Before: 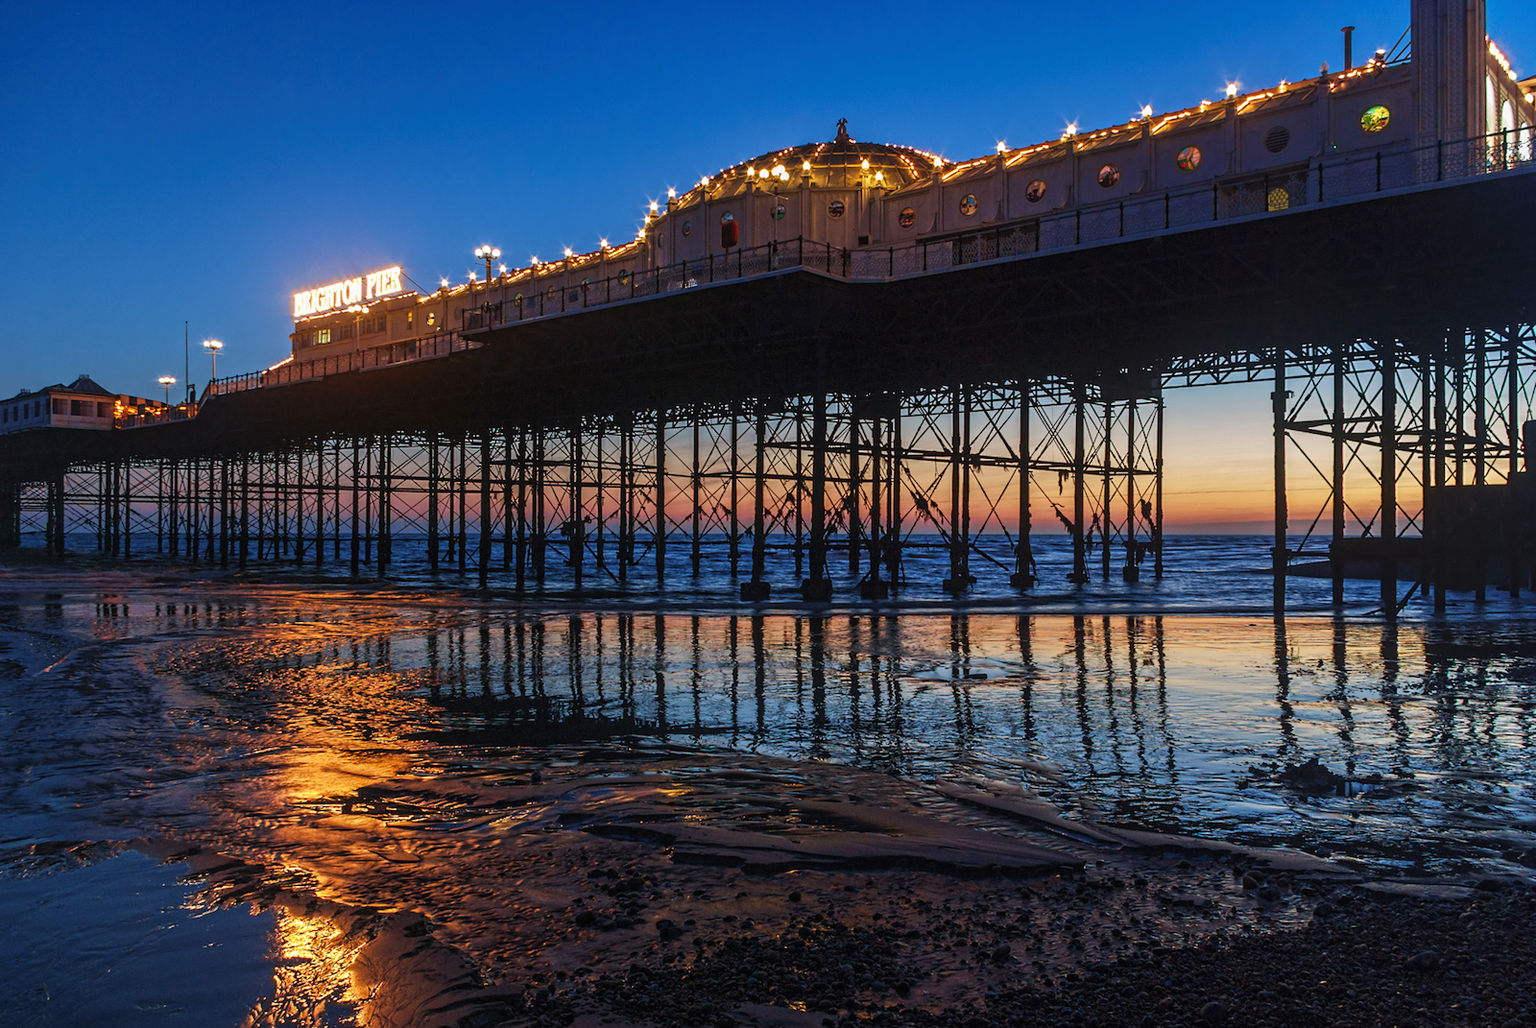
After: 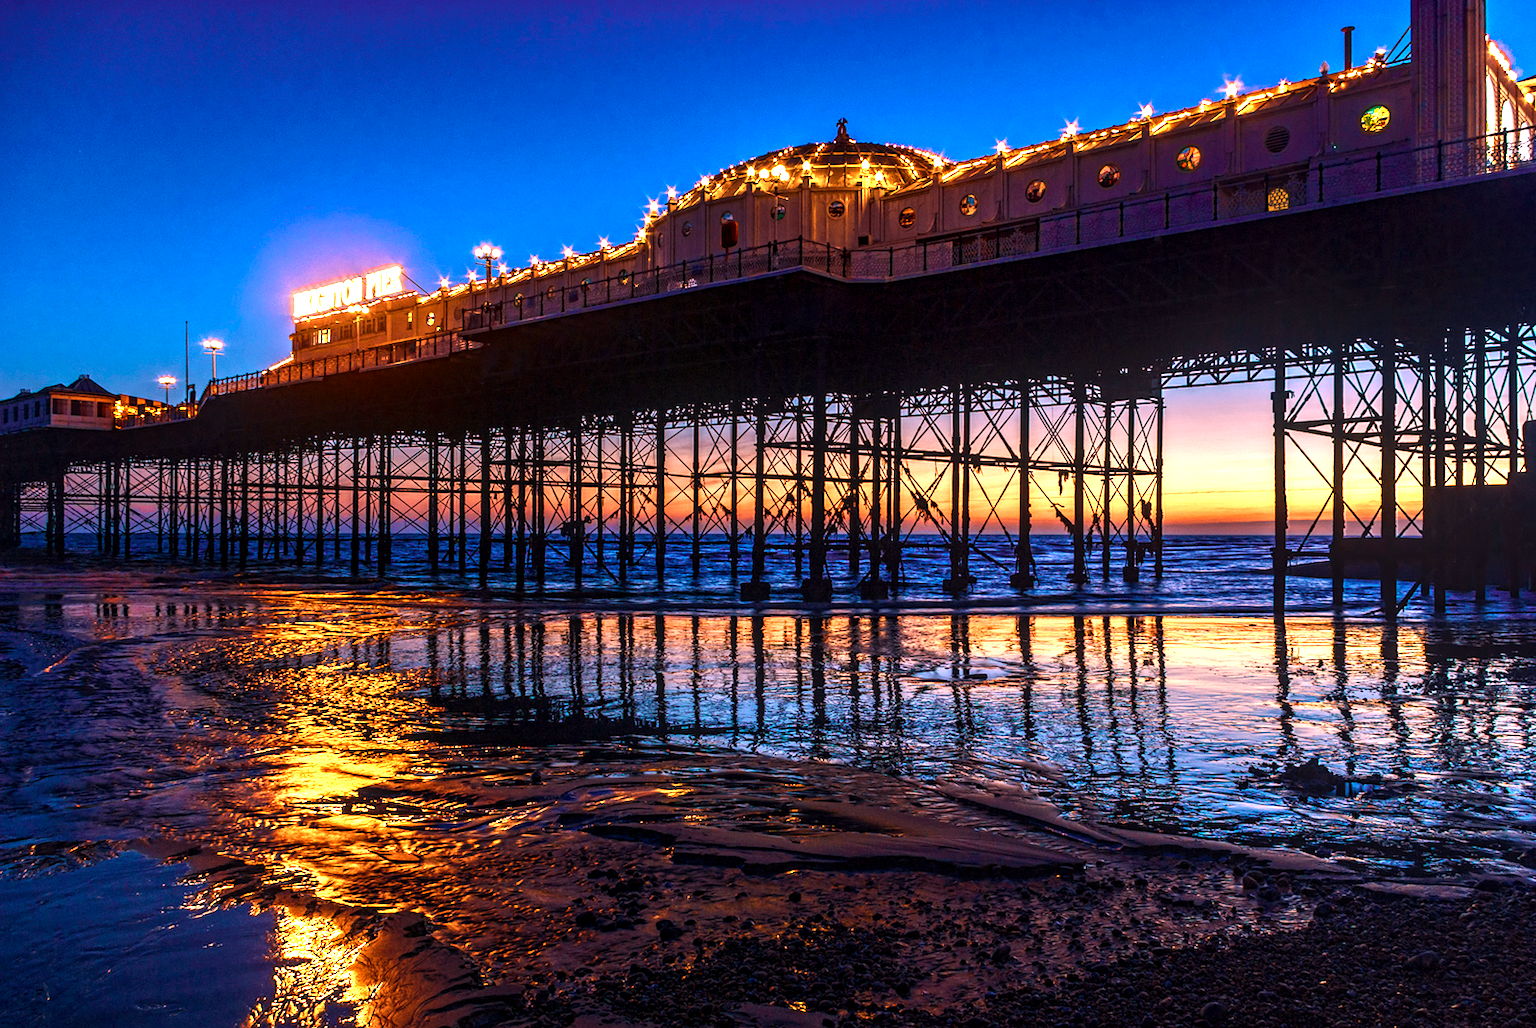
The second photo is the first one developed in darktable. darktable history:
color balance rgb: linear chroma grading › global chroma 9%, perceptual saturation grading › global saturation 36%, perceptual saturation grading › shadows 35%, perceptual brilliance grading › global brilliance 15%, perceptual brilliance grading › shadows -35%, global vibrance 15%
local contrast: detail 130%
color zones: curves: ch0 [(0.018, 0.548) (0.197, 0.654) (0.425, 0.447) (0.605, 0.658) (0.732, 0.579)]; ch1 [(0.105, 0.531) (0.224, 0.531) (0.386, 0.39) (0.618, 0.456) (0.732, 0.456) (0.956, 0.421)]; ch2 [(0.039, 0.583) (0.215, 0.465) (0.399, 0.544) (0.465, 0.548) (0.614, 0.447) (0.724, 0.43) (0.882, 0.623) (0.956, 0.632)]
white balance: red 1.188, blue 1.11
